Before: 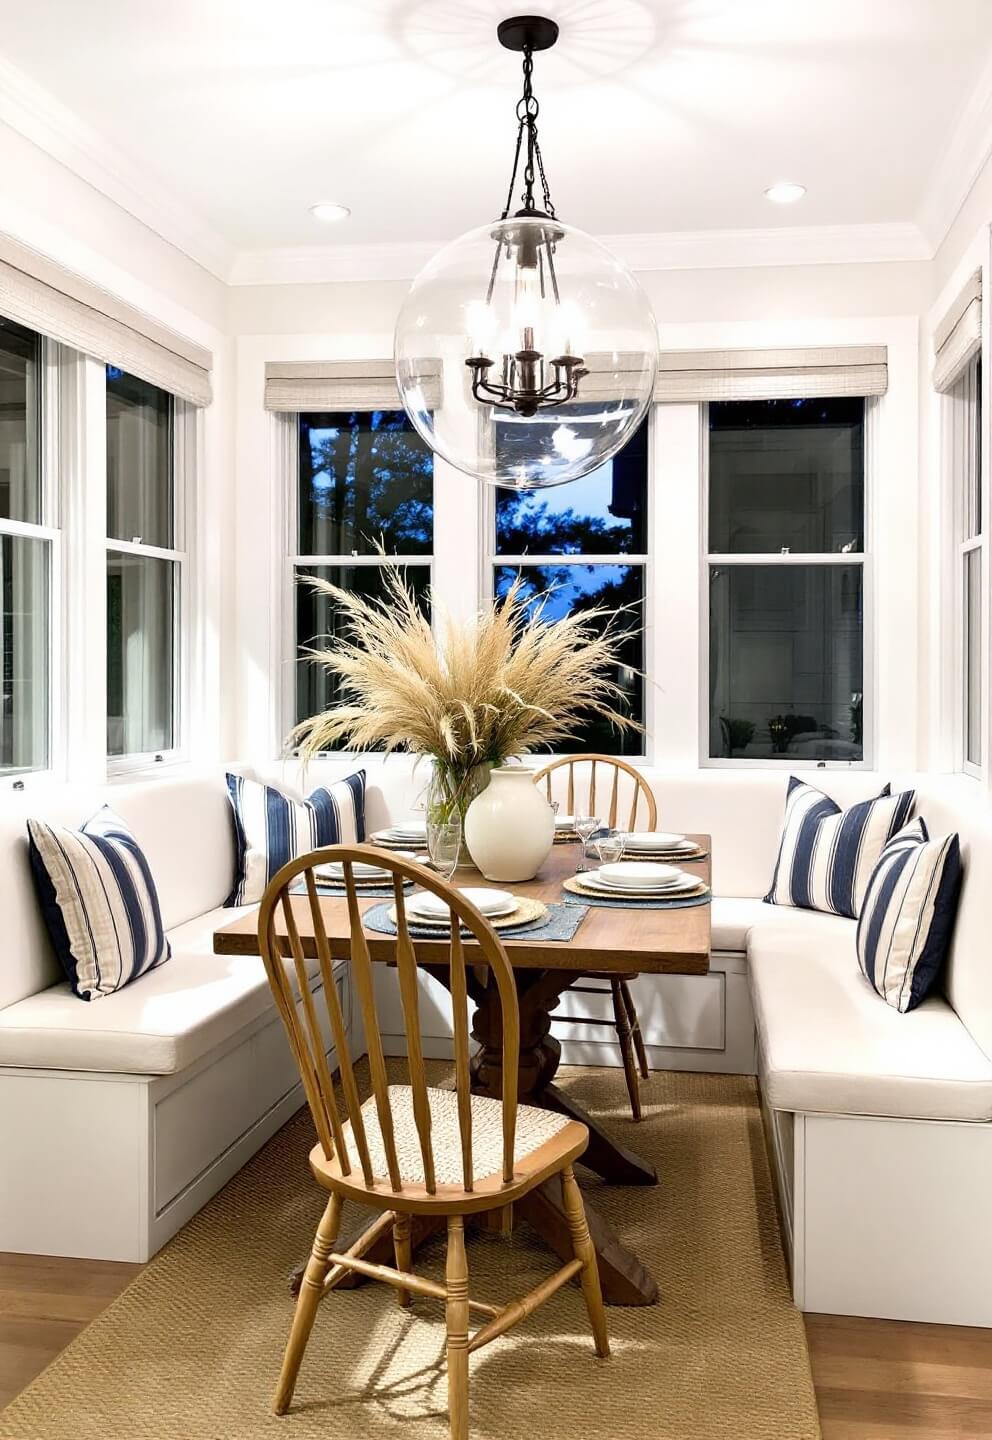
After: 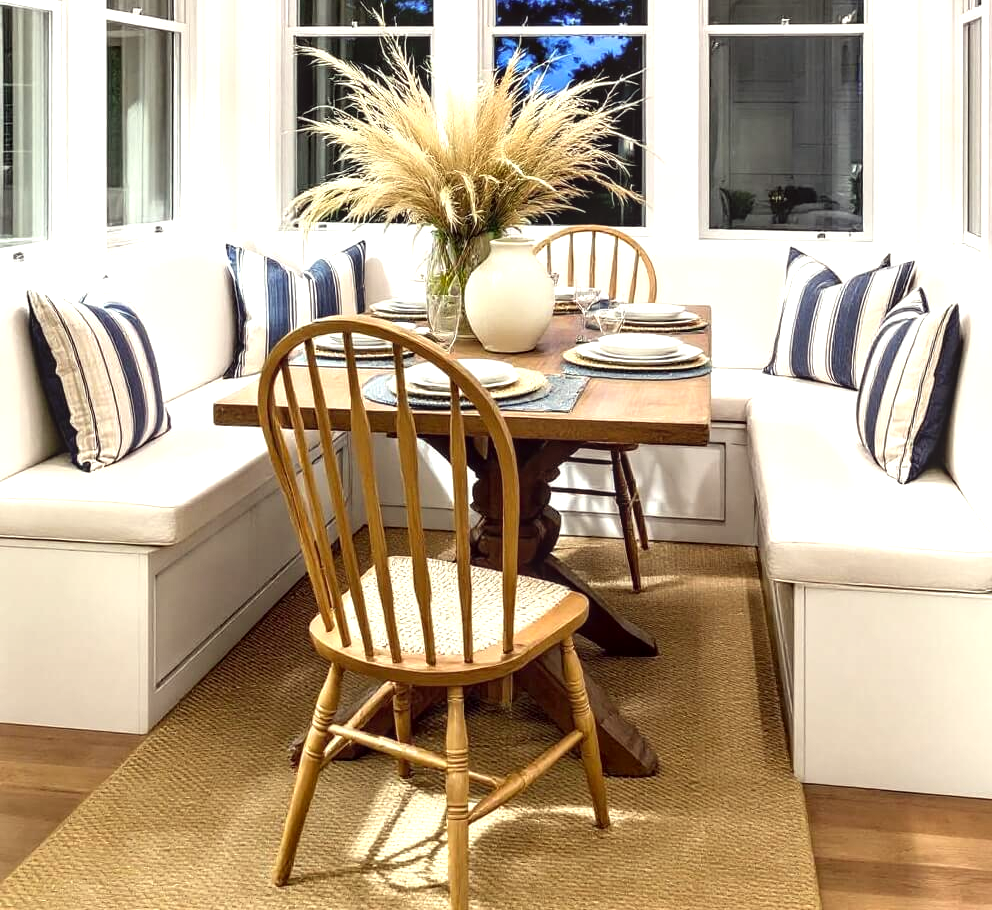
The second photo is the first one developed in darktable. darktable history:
local contrast: on, module defaults
color correction: highlights a* -0.968, highlights b* 4.54, shadows a* 3.6
crop and rotate: top 36.789%
exposure: exposure 0.493 EV, compensate highlight preservation false
